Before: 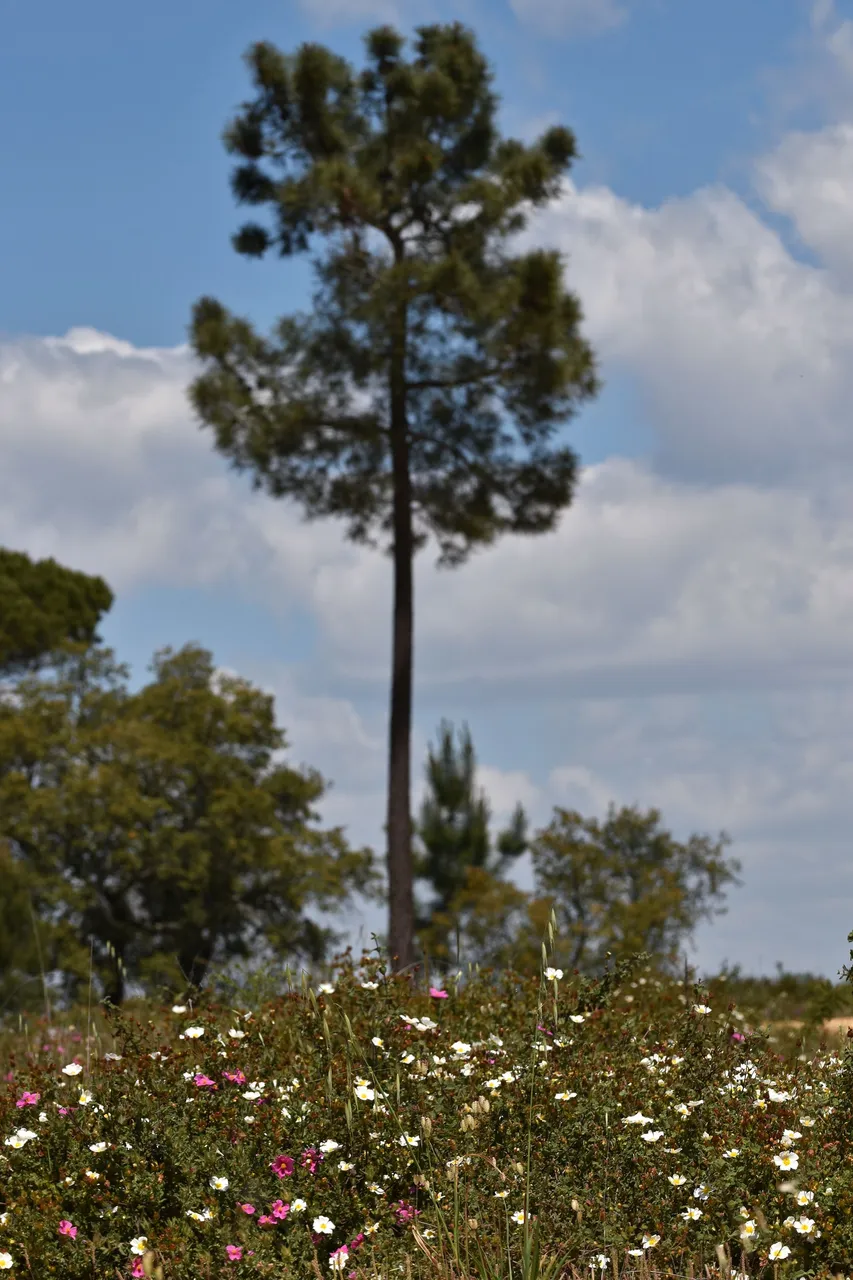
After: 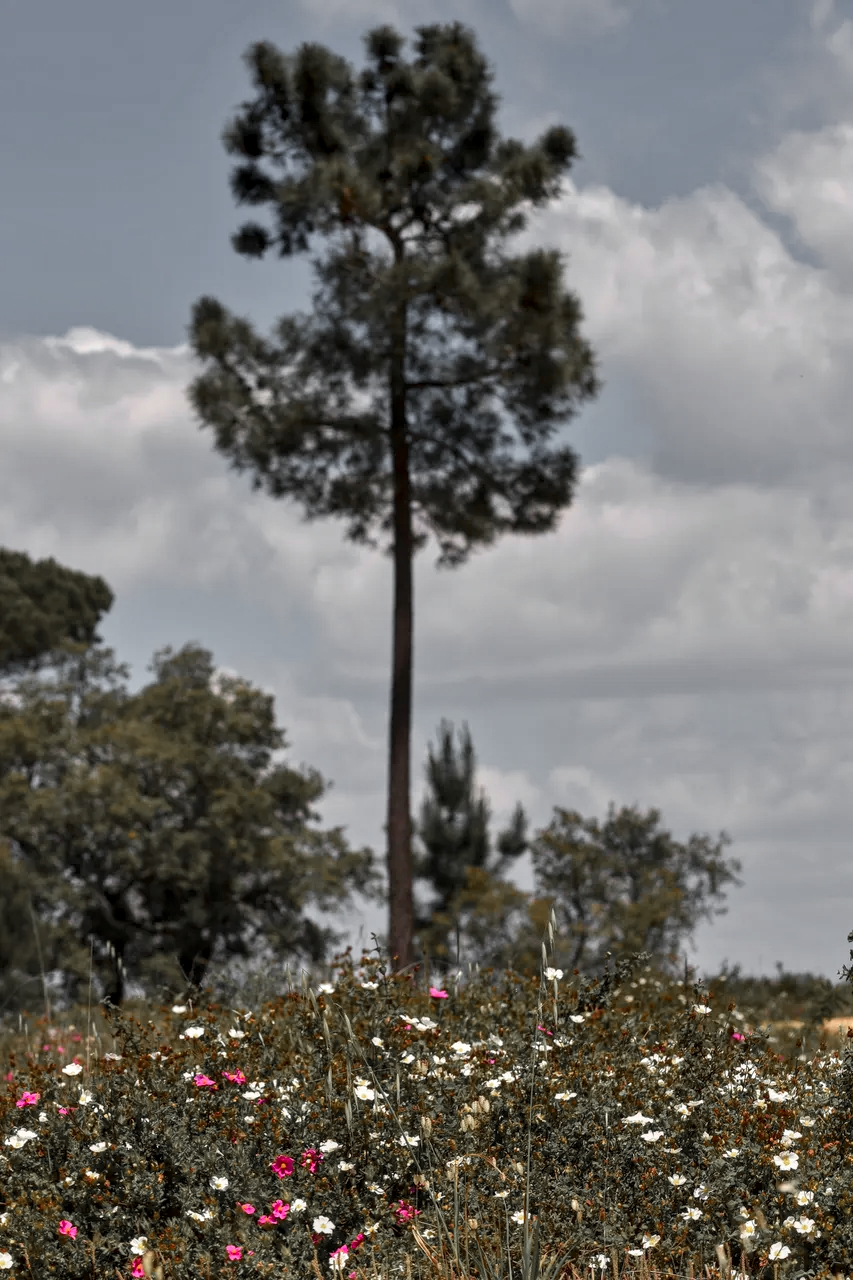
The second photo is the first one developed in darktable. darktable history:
tone equalizer: edges refinement/feathering 500, mask exposure compensation -1.57 EV, preserve details no
color correction: highlights a* 0.943, highlights b* 2.85, saturation 1.06
color zones: curves: ch1 [(0, 0.638) (0.193, 0.442) (0.286, 0.15) (0.429, 0.14) (0.571, 0.142) (0.714, 0.154) (0.857, 0.175) (1, 0.638)]
local contrast: detail 130%
